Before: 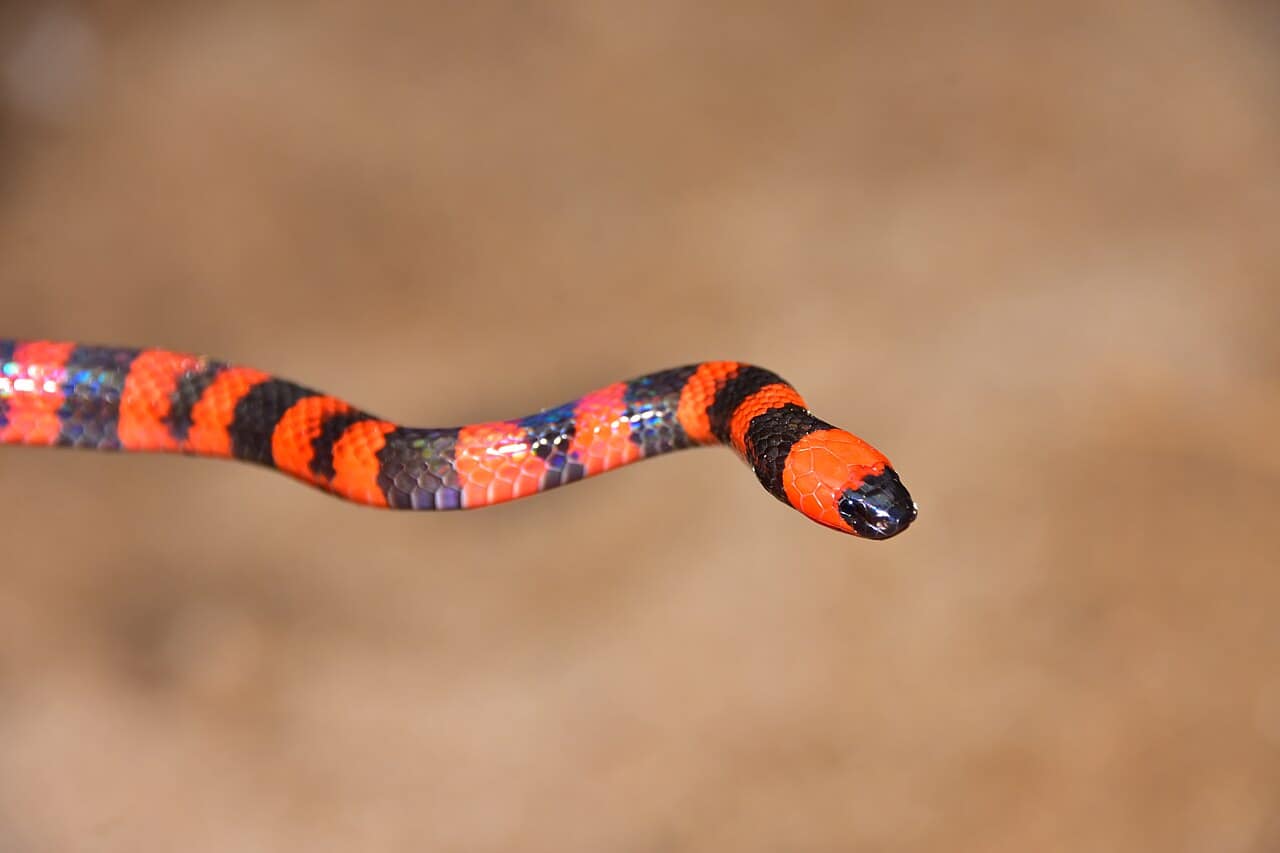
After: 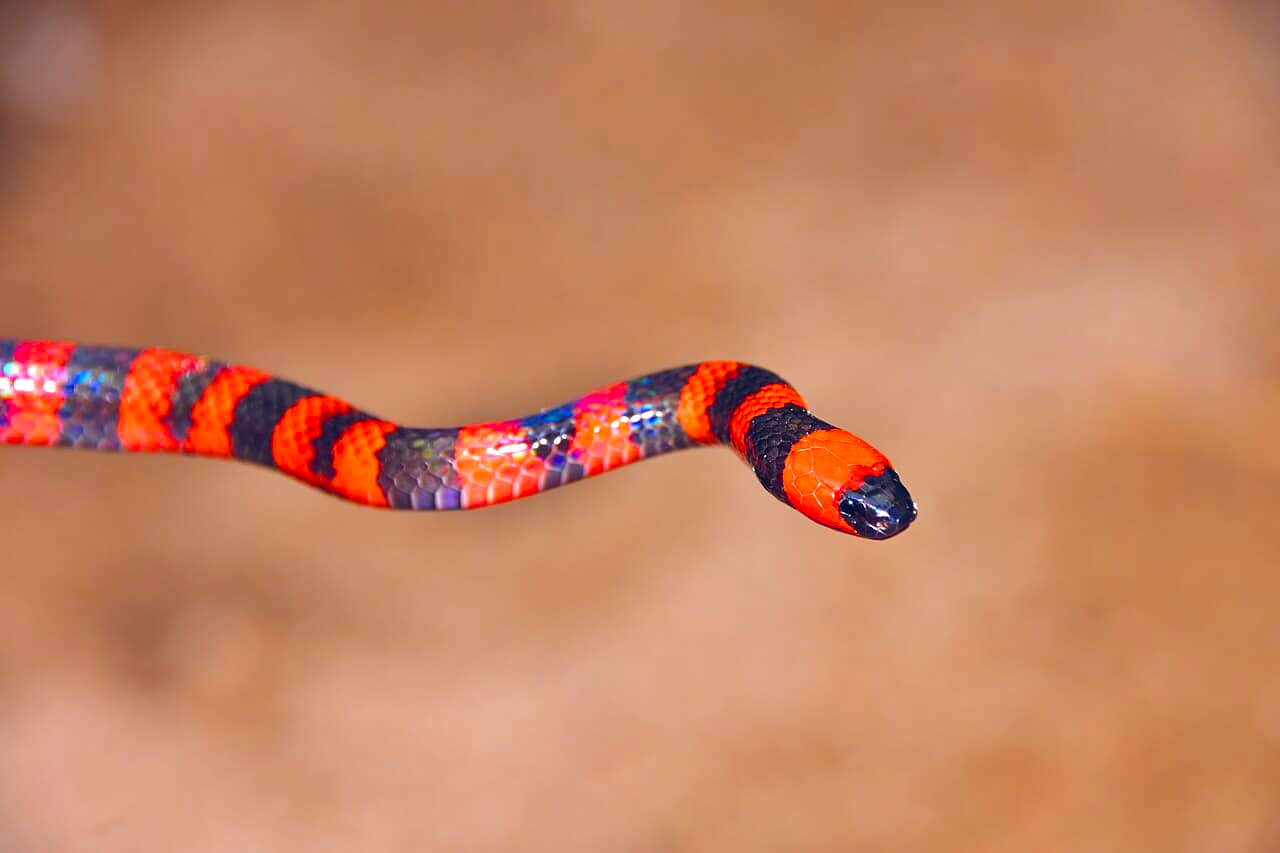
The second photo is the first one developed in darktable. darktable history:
color balance rgb: highlights gain › chroma 1.541%, highlights gain › hue 307.02°, global offset › luminance 0.38%, global offset › chroma 0.206%, global offset › hue 255.53°, perceptual saturation grading › global saturation 39.158%, perceptual saturation grading › highlights -25.081%, perceptual saturation grading › mid-tones 34.696%, perceptual saturation grading › shadows 35.886%
levels: levels [0, 0.476, 0.951]
tone curve: curves: ch0 [(0, 0) (0.003, 0.003) (0.011, 0.011) (0.025, 0.025) (0.044, 0.044) (0.069, 0.069) (0.1, 0.099) (0.136, 0.135) (0.177, 0.176) (0.224, 0.223) (0.277, 0.275) (0.335, 0.333) (0.399, 0.396) (0.468, 0.465) (0.543, 0.541) (0.623, 0.622) (0.709, 0.708) (0.801, 0.8) (0.898, 0.897) (1, 1)], preserve colors none
